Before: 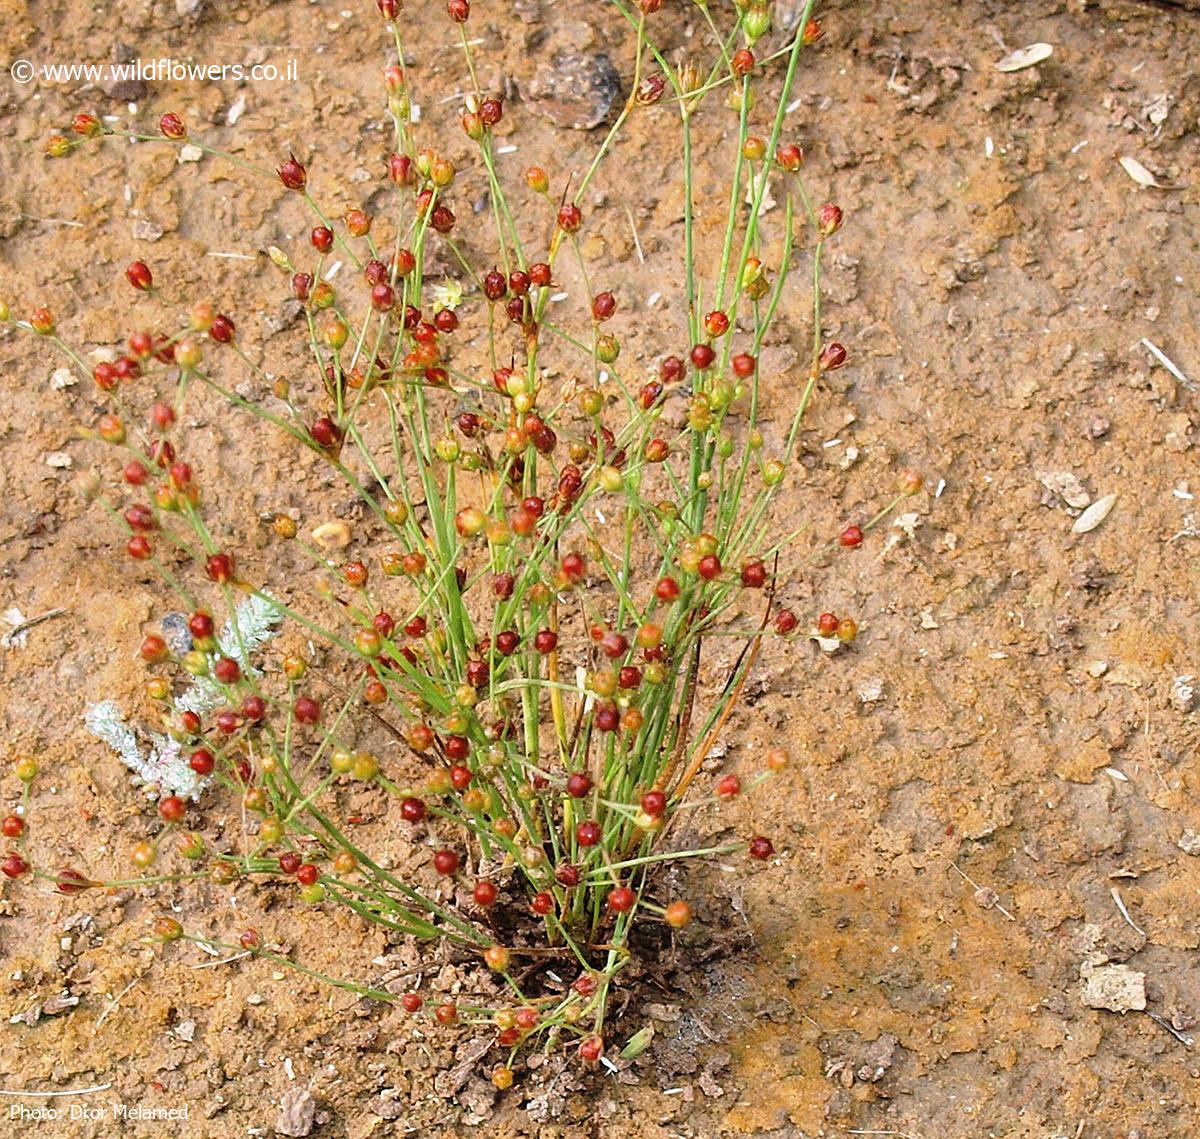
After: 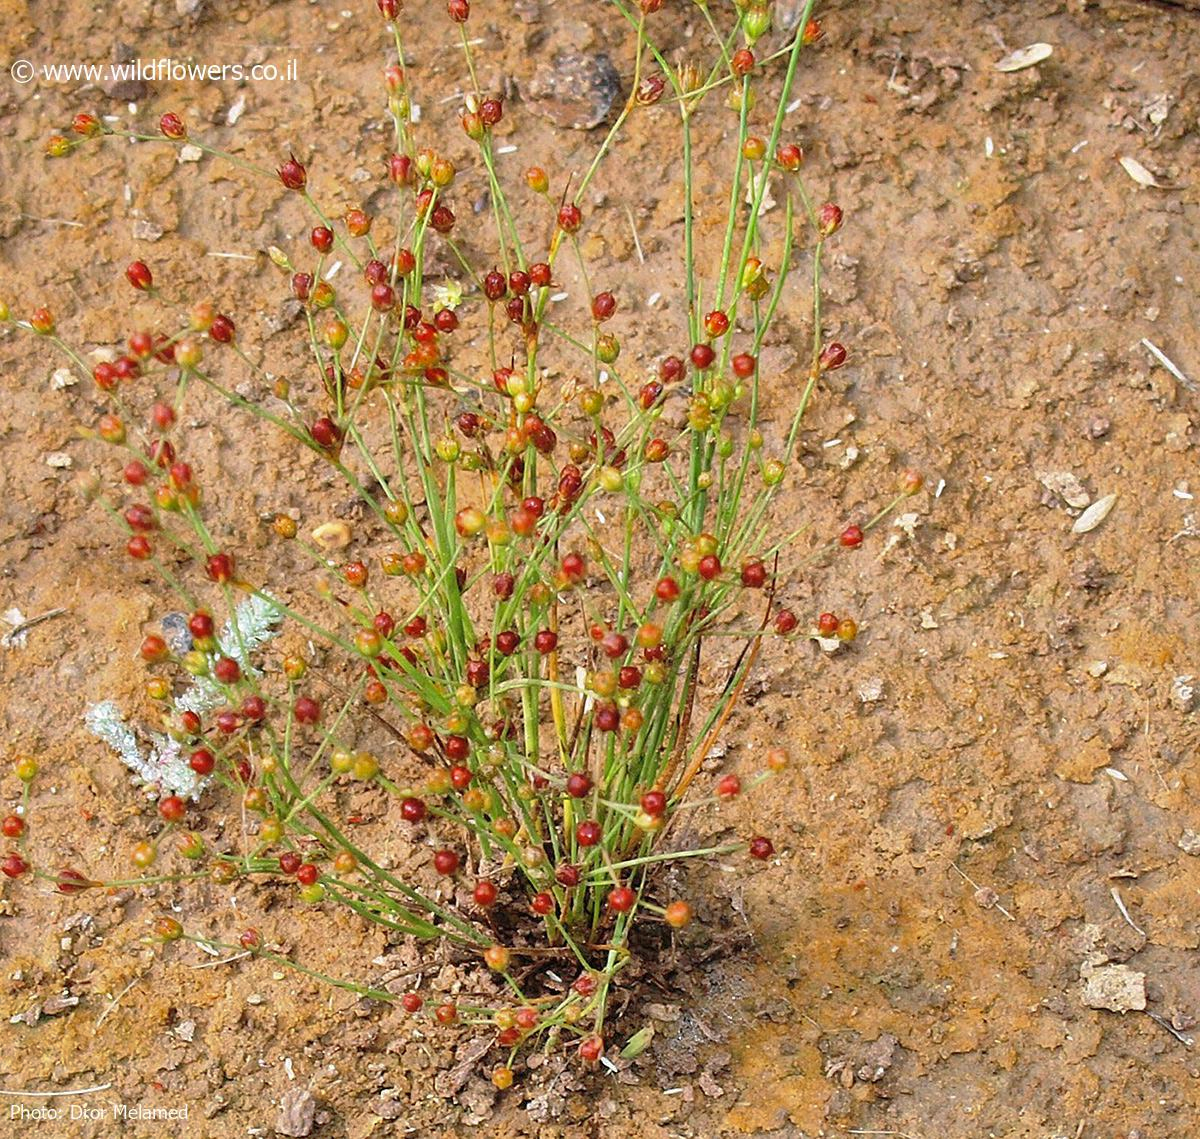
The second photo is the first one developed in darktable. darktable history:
shadows and highlights: highlights color adjustment 73.54%
